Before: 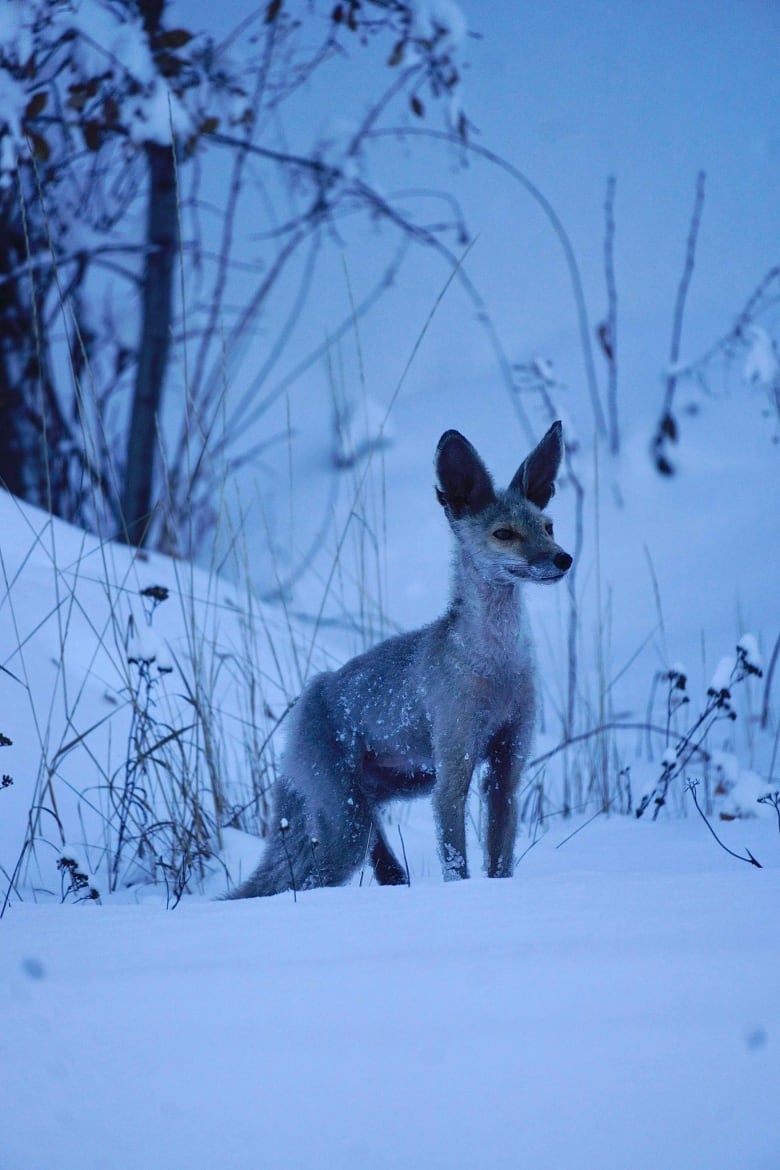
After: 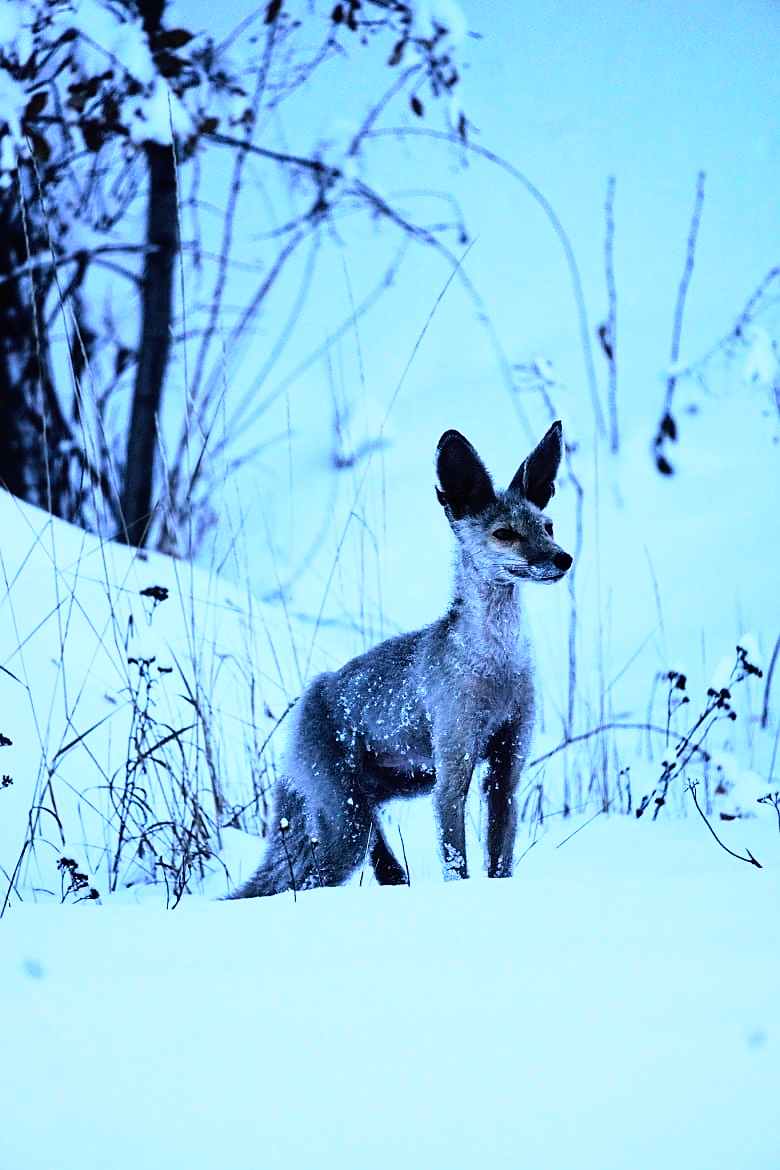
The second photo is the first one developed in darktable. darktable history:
rgb curve: curves: ch0 [(0, 0) (0.21, 0.15) (0.24, 0.21) (0.5, 0.75) (0.75, 0.96) (0.89, 0.99) (1, 1)]; ch1 [(0, 0.02) (0.21, 0.13) (0.25, 0.2) (0.5, 0.67) (0.75, 0.9) (0.89, 0.97) (1, 1)]; ch2 [(0, 0.02) (0.21, 0.13) (0.25, 0.2) (0.5, 0.67) (0.75, 0.9) (0.89, 0.97) (1, 1)], compensate middle gray true
sharpen: on, module defaults
